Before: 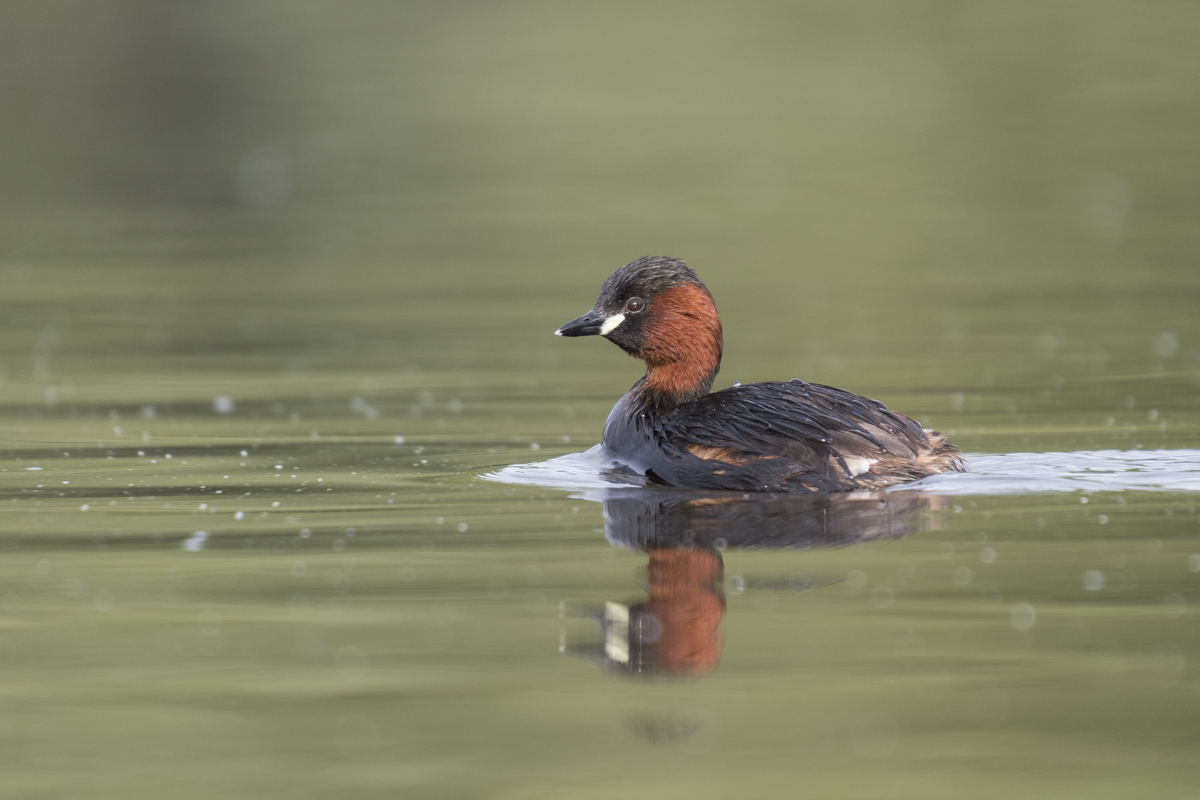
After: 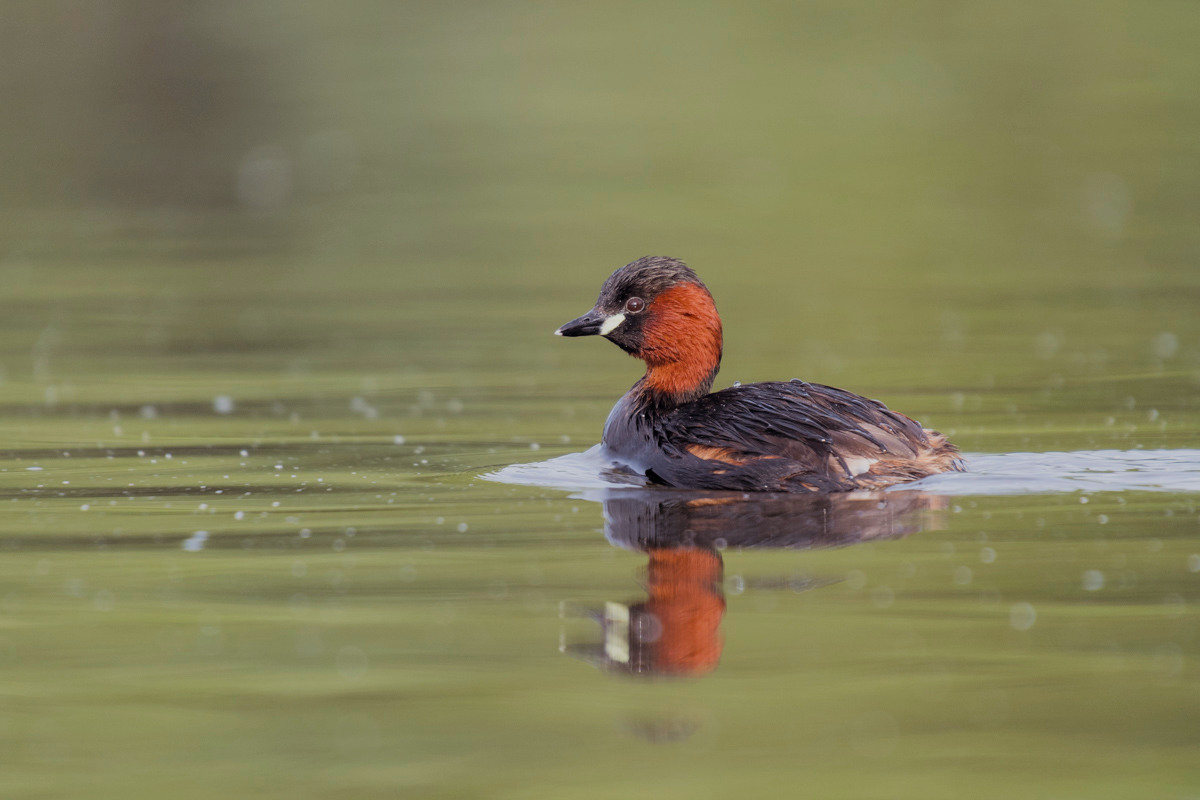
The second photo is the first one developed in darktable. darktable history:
filmic rgb: black relative exposure -7.65 EV, white relative exposure 4.56 EV, hardness 3.61, add noise in highlights 0.001, color science v3 (2019), use custom middle-gray values true, contrast in highlights soft
shadows and highlights: shadows 52.4, soften with gaussian
color balance rgb: shadows lift › chroma 4.409%, shadows lift › hue 27.21°, power › hue 315.01°, global offset › chroma 0.066%, global offset › hue 253.45°, linear chroma grading › global chroma 8.765%, perceptual saturation grading › global saturation 25.613%
